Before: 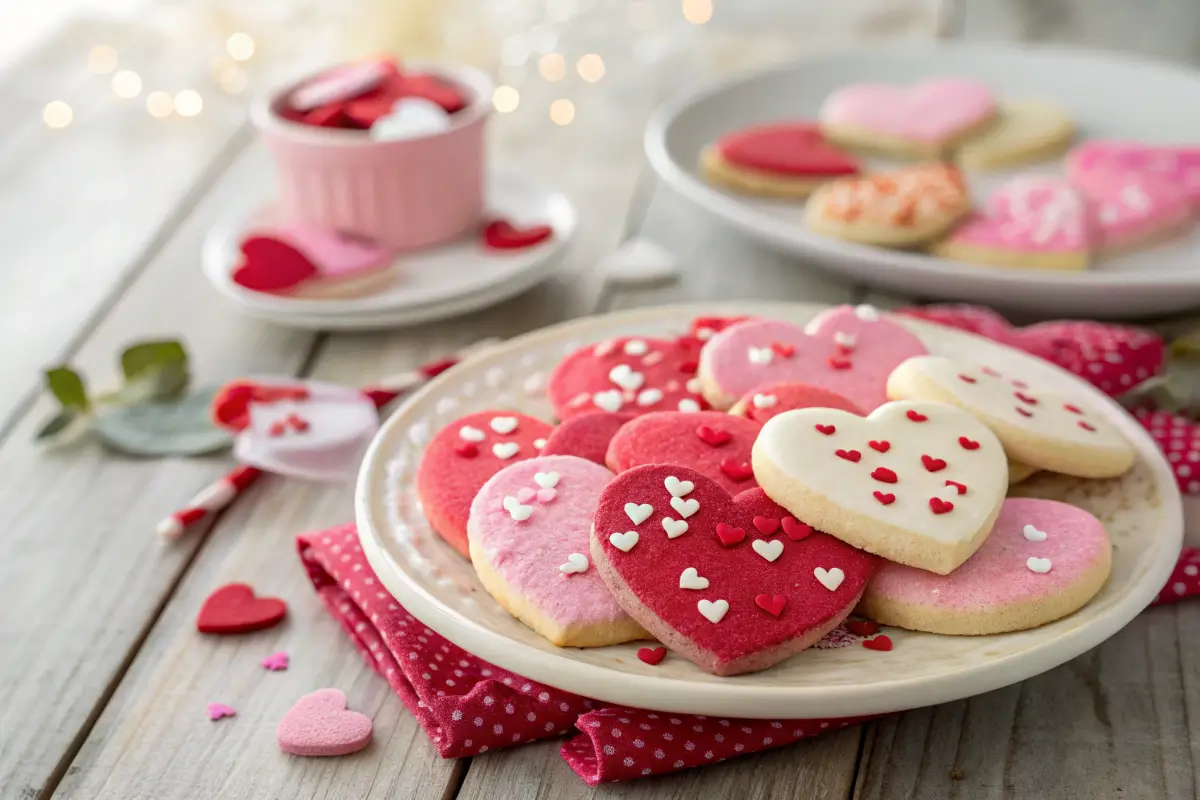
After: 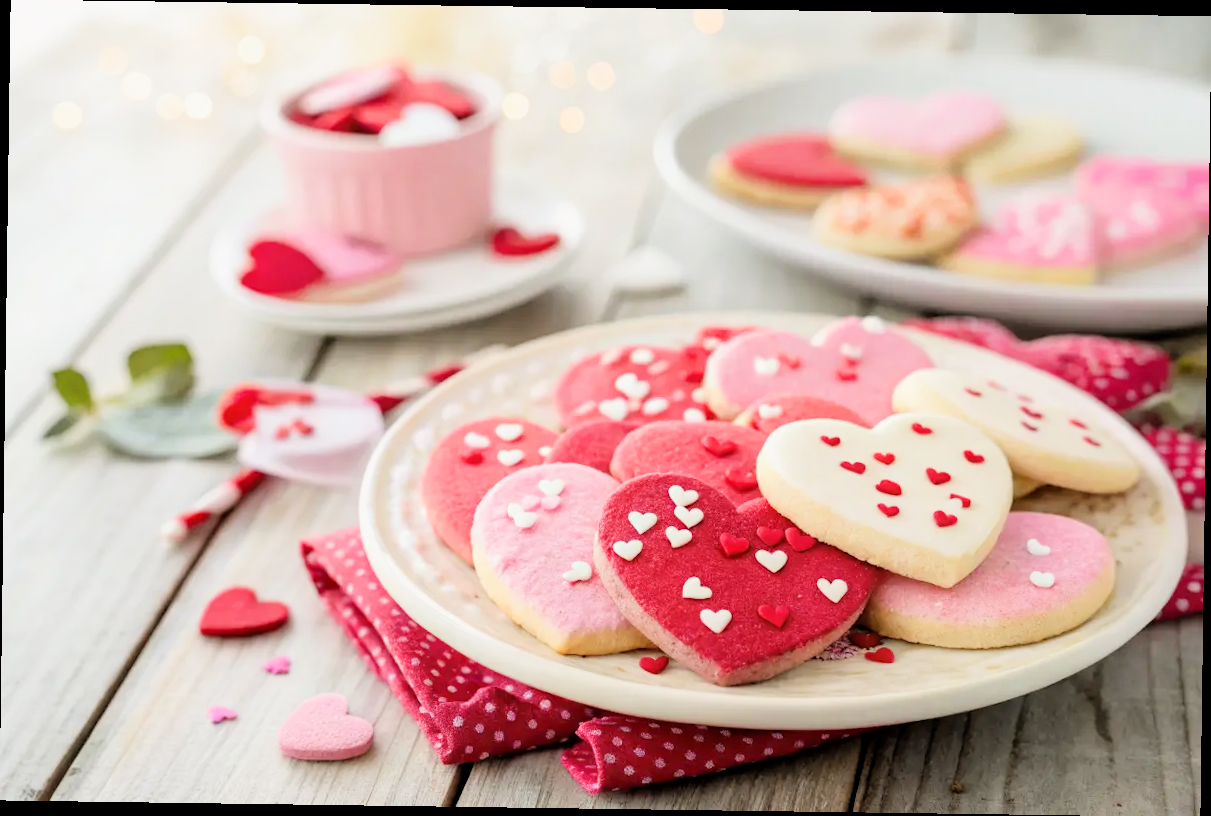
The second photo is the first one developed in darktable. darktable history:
rotate and perspective: rotation 0.8°, automatic cropping off
exposure: black level correction 0, exposure 1 EV, compensate exposure bias true, compensate highlight preservation false
filmic rgb: black relative exposure -5 EV, hardness 2.88, contrast 1.1
